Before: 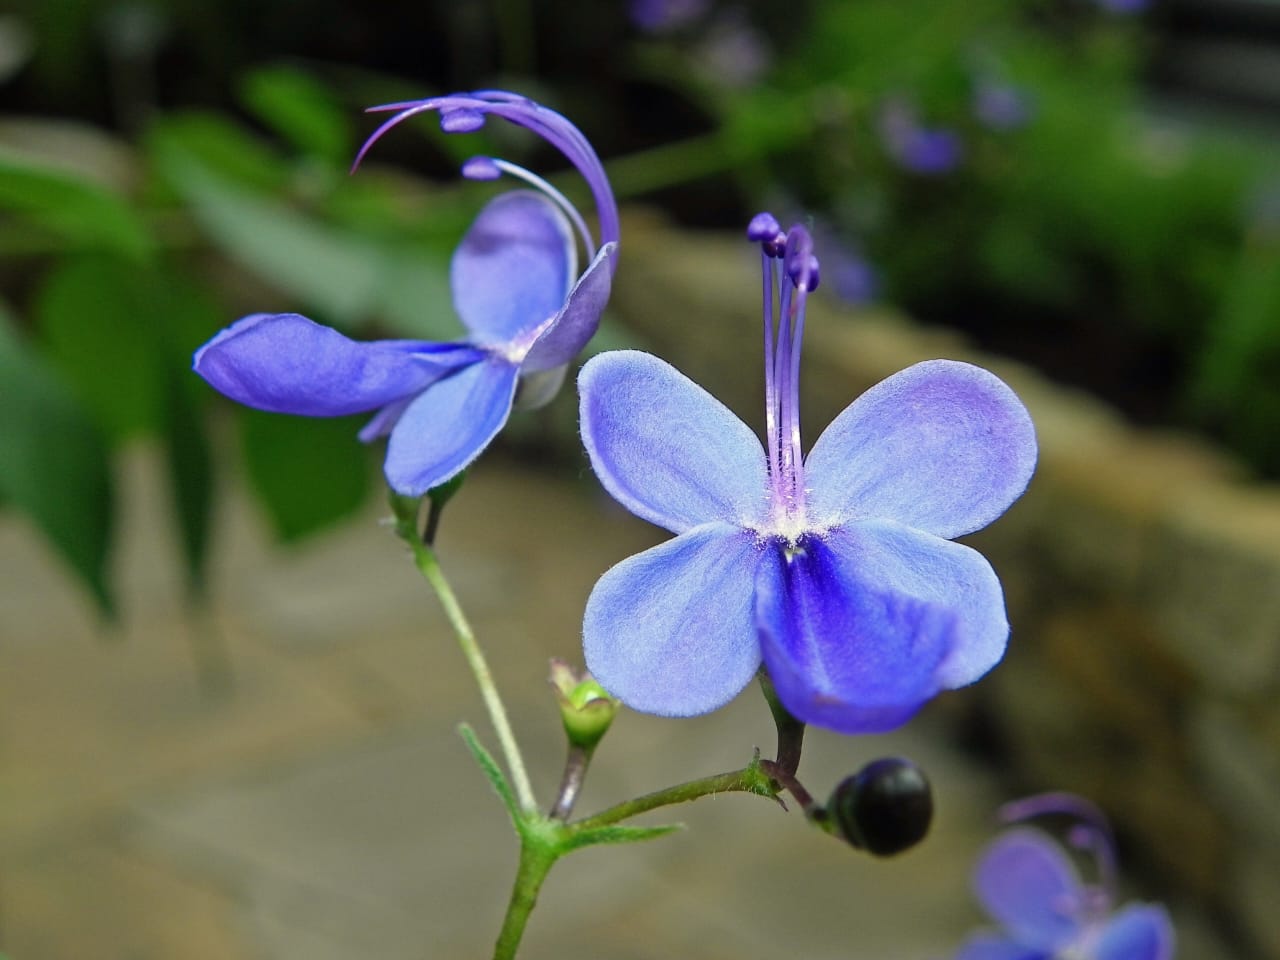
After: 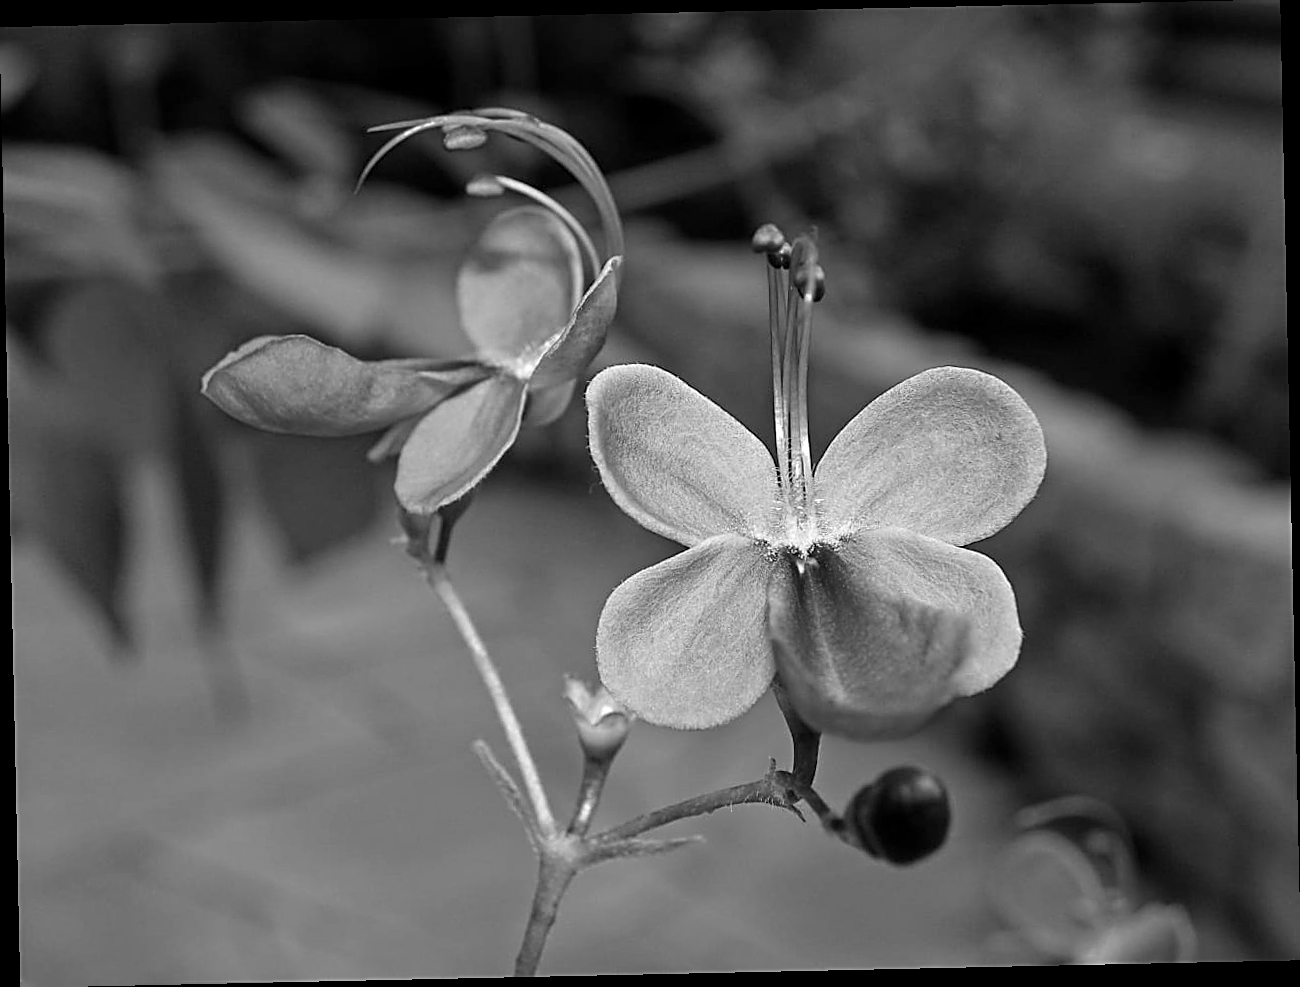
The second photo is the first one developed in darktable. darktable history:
sharpen: amount 0.75
local contrast: highlights 100%, shadows 100%, detail 120%, midtone range 0.2
rotate and perspective: rotation -1.24°, automatic cropping off
monochrome: on, module defaults
